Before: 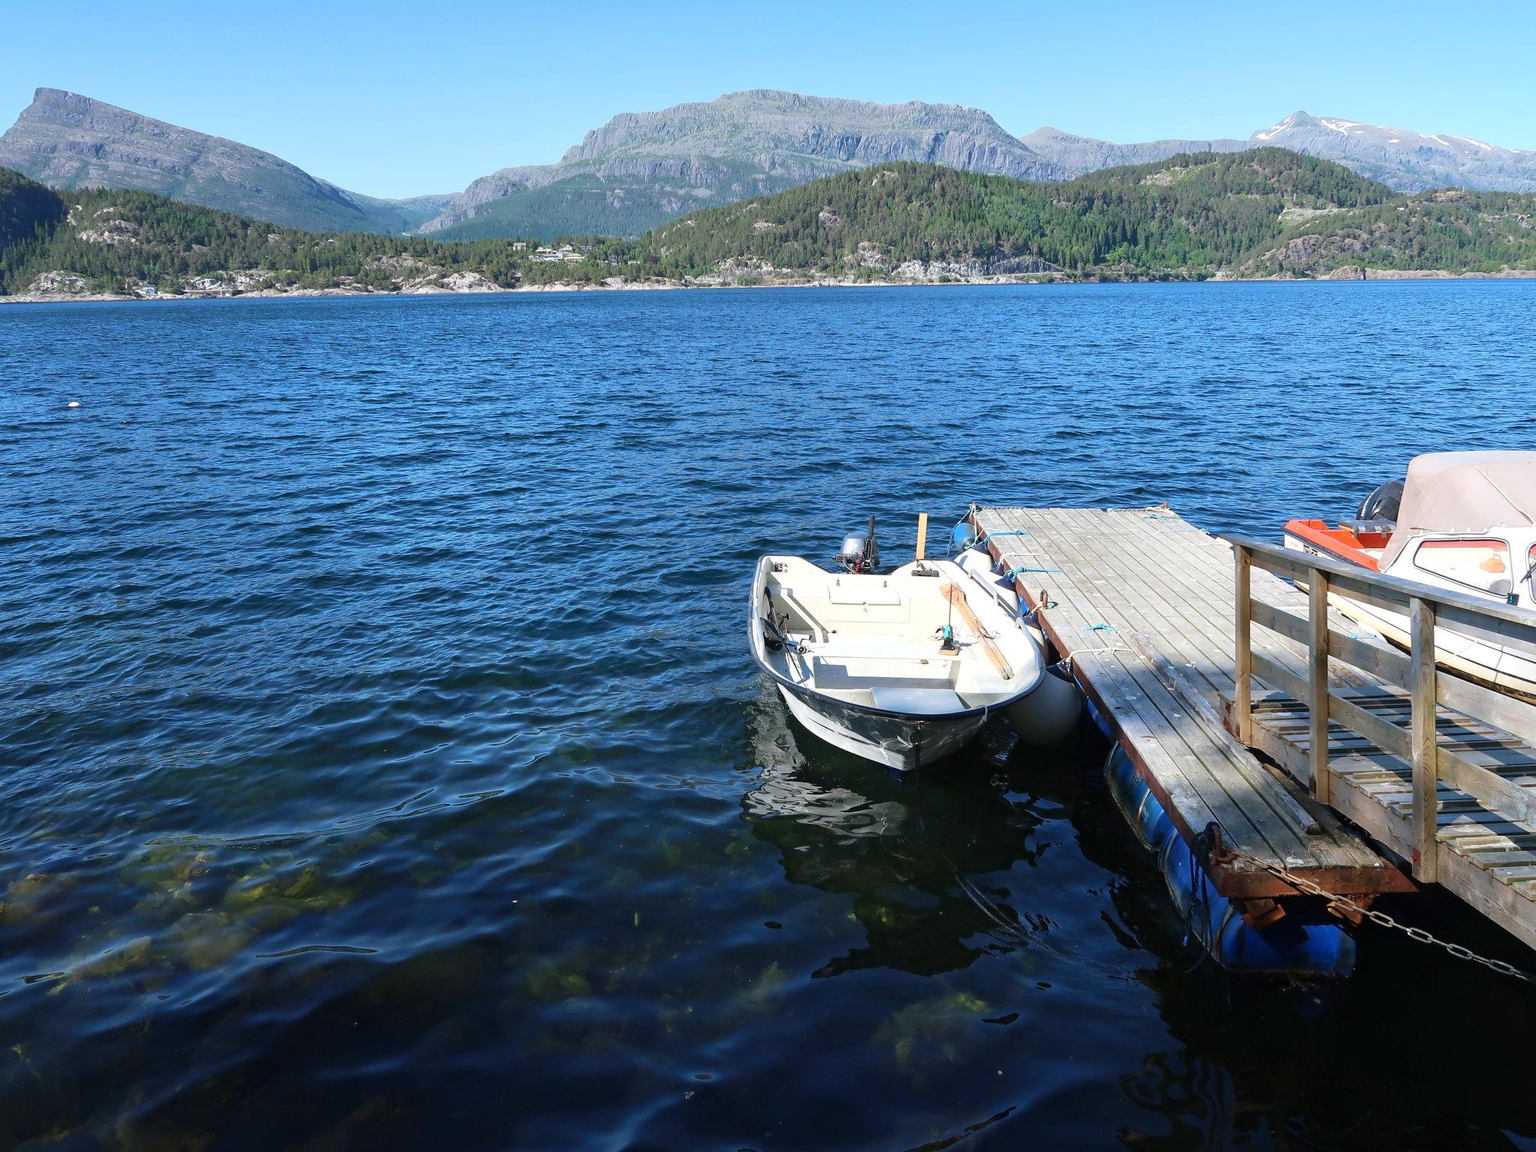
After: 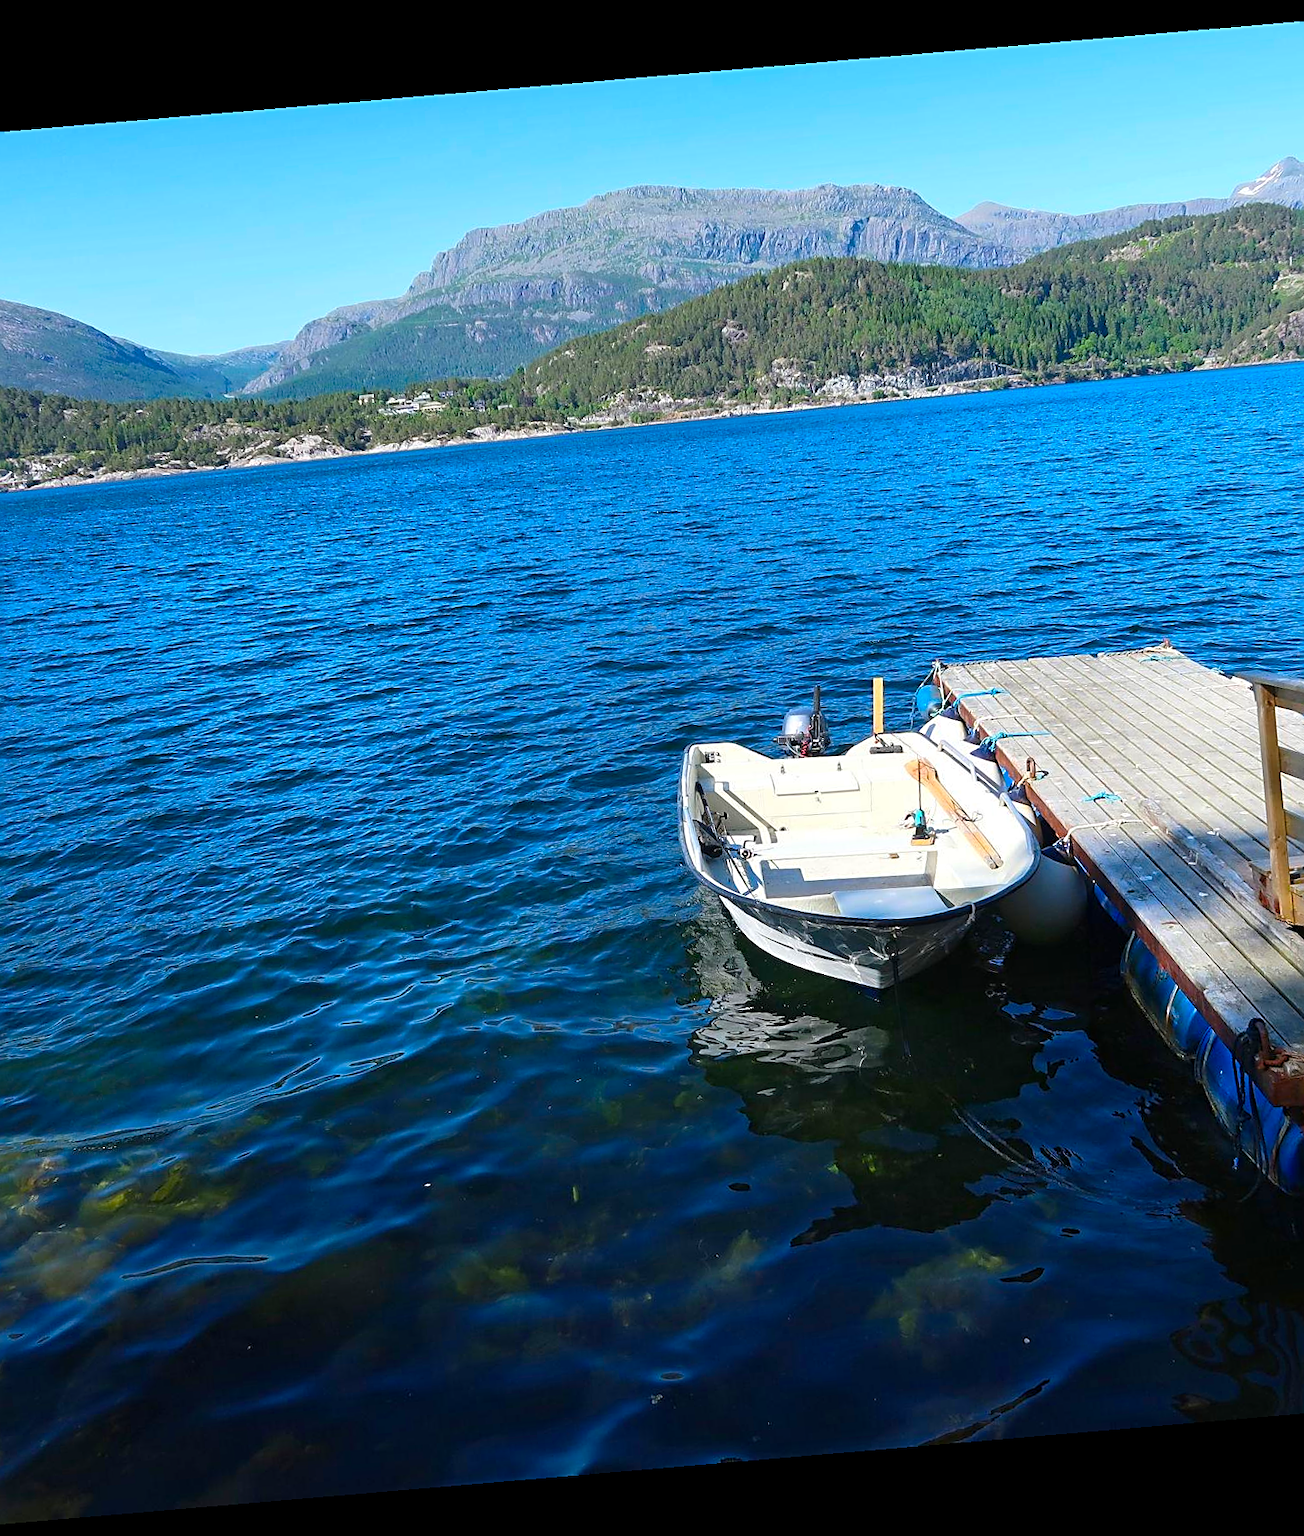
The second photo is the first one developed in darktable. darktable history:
crop and rotate: left 14.385%, right 18.948%
sharpen: on, module defaults
color balance rgb: linear chroma grading › global chroma 15%, perceptual saturation grading › global saturation 30%
rotate and perspective: rotation -4.86°, automatic cropping off
